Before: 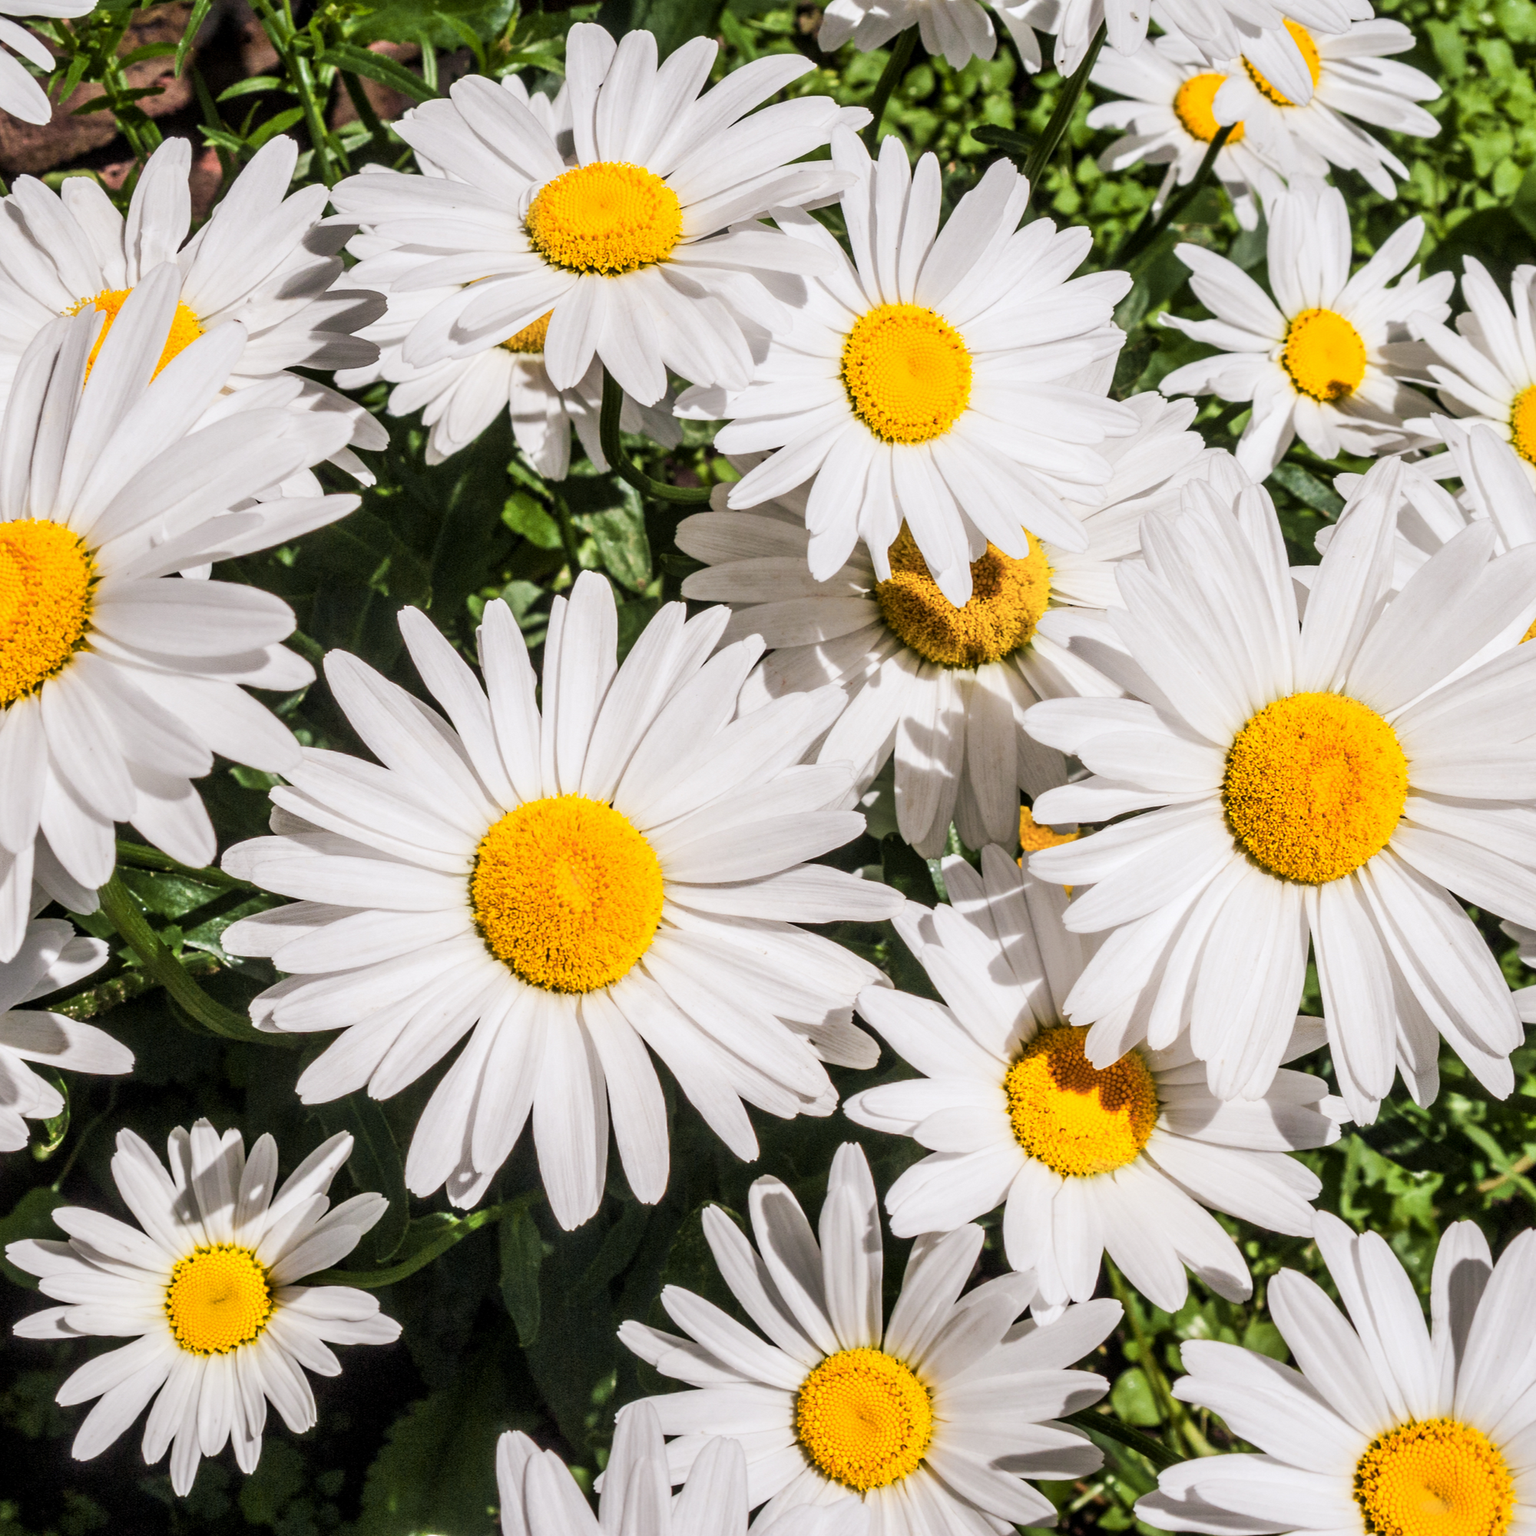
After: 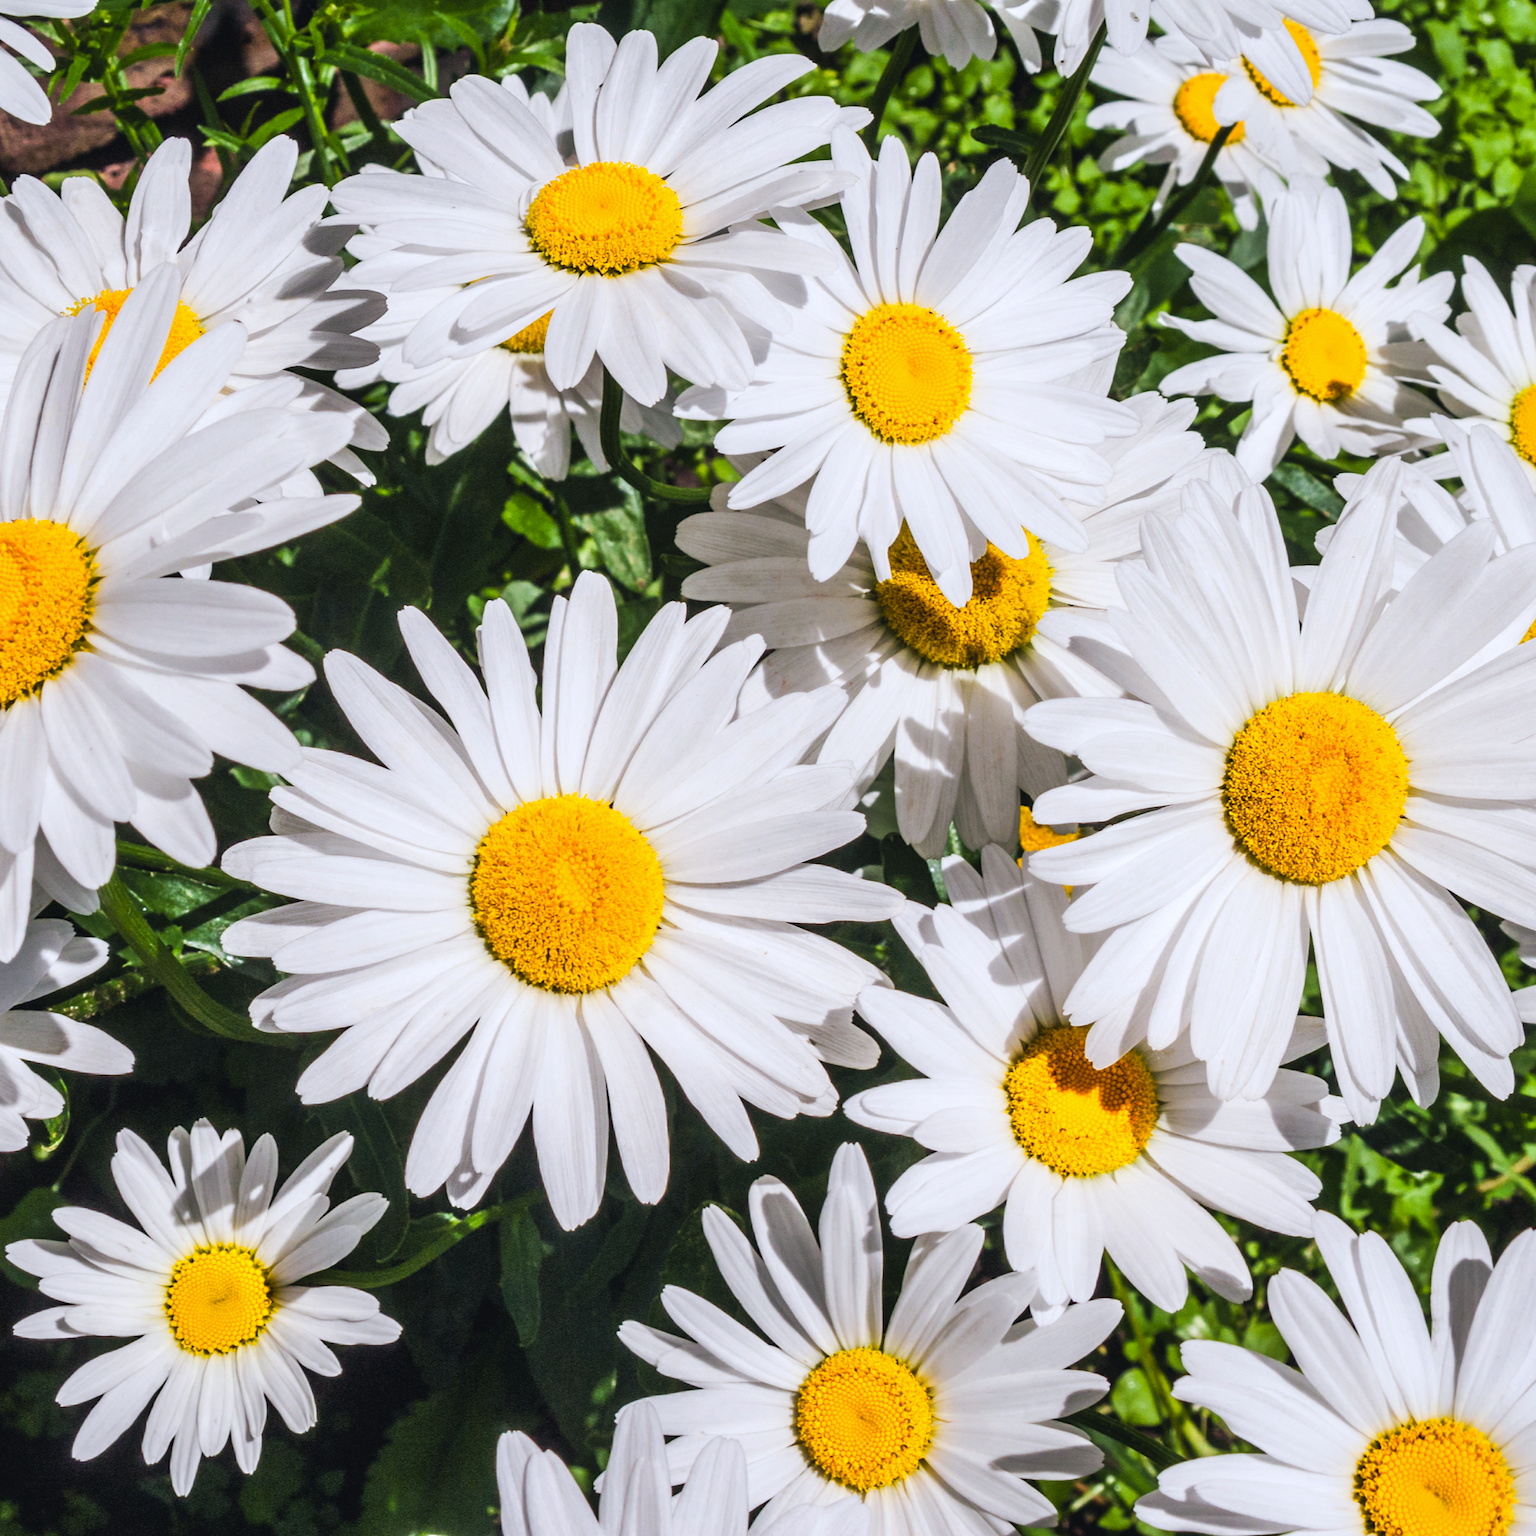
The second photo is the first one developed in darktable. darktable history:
color balance rgb: shadows lift › chroma 2.017%, shadows lift › hue 247.35°, power › chroma 0.515%, power › hue 259.92°, global offset › luminance 0.476%, shadows fall-off 298.678%, white fulcrum 2 EV, highlights fall-off 299.185%, linear chroma grading › global chroma 15.633%, perceptual saturation grading › global saturation -0.41%, mask middle-gray fulcrum 99.607%, global vibrance 20%, contrast gray fulcrum 38.29%
